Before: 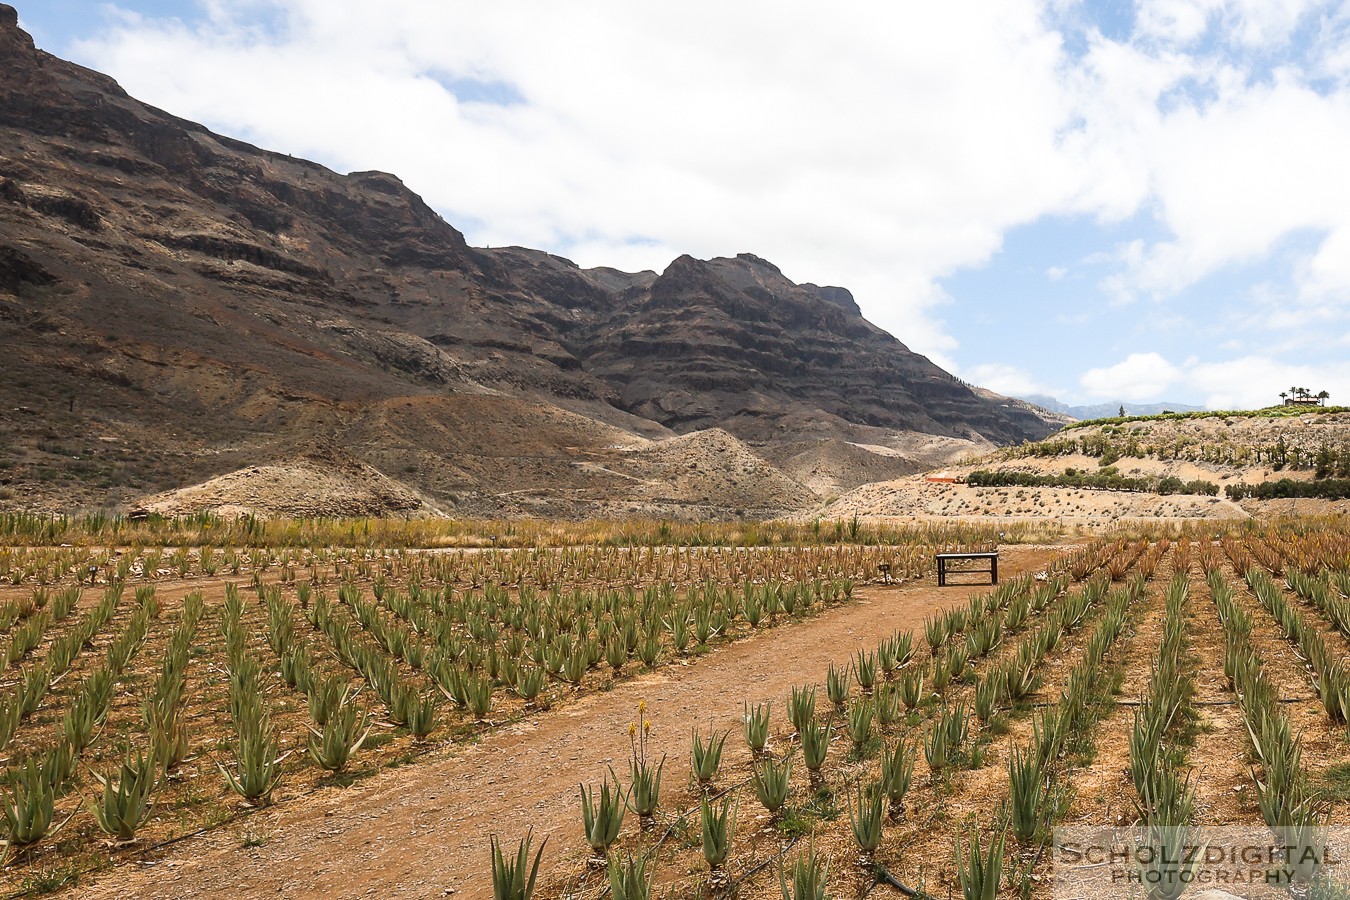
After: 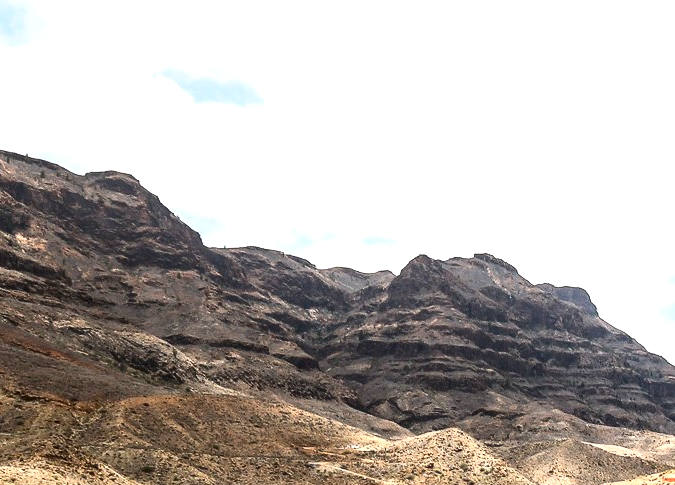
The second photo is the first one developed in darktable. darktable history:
exposure: black level correction 0, exposure 0.499 EV, compensate highlight preservation false
crop: left 19.503%, right 30.446%, bottom 46.095%
local contrast: on, module defaults
contrast brightness saturation: contrast 0.27
color correction: highlights b* -0.03, saturation 1.12
